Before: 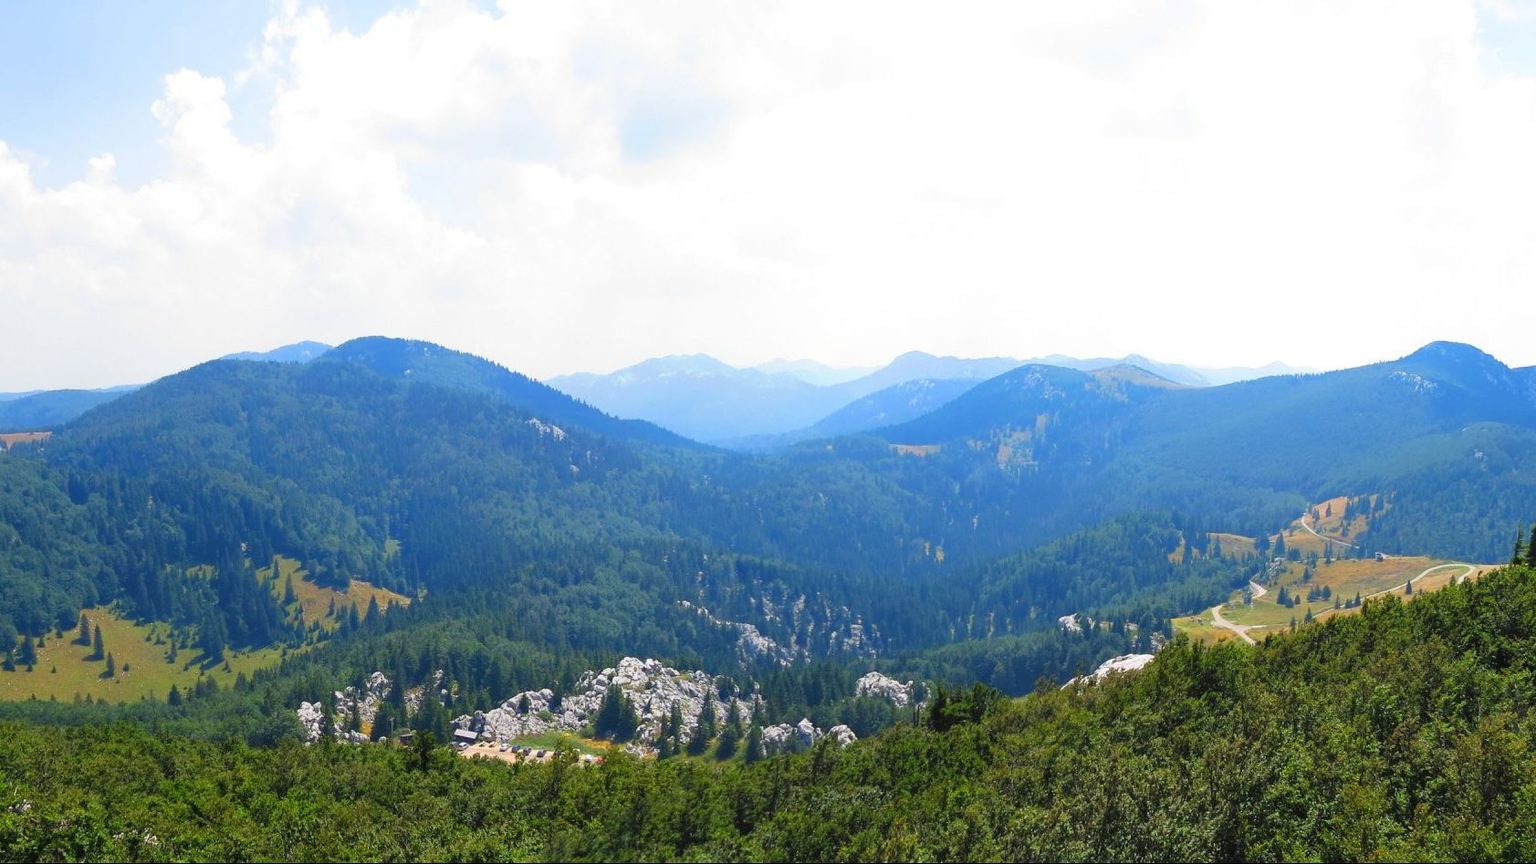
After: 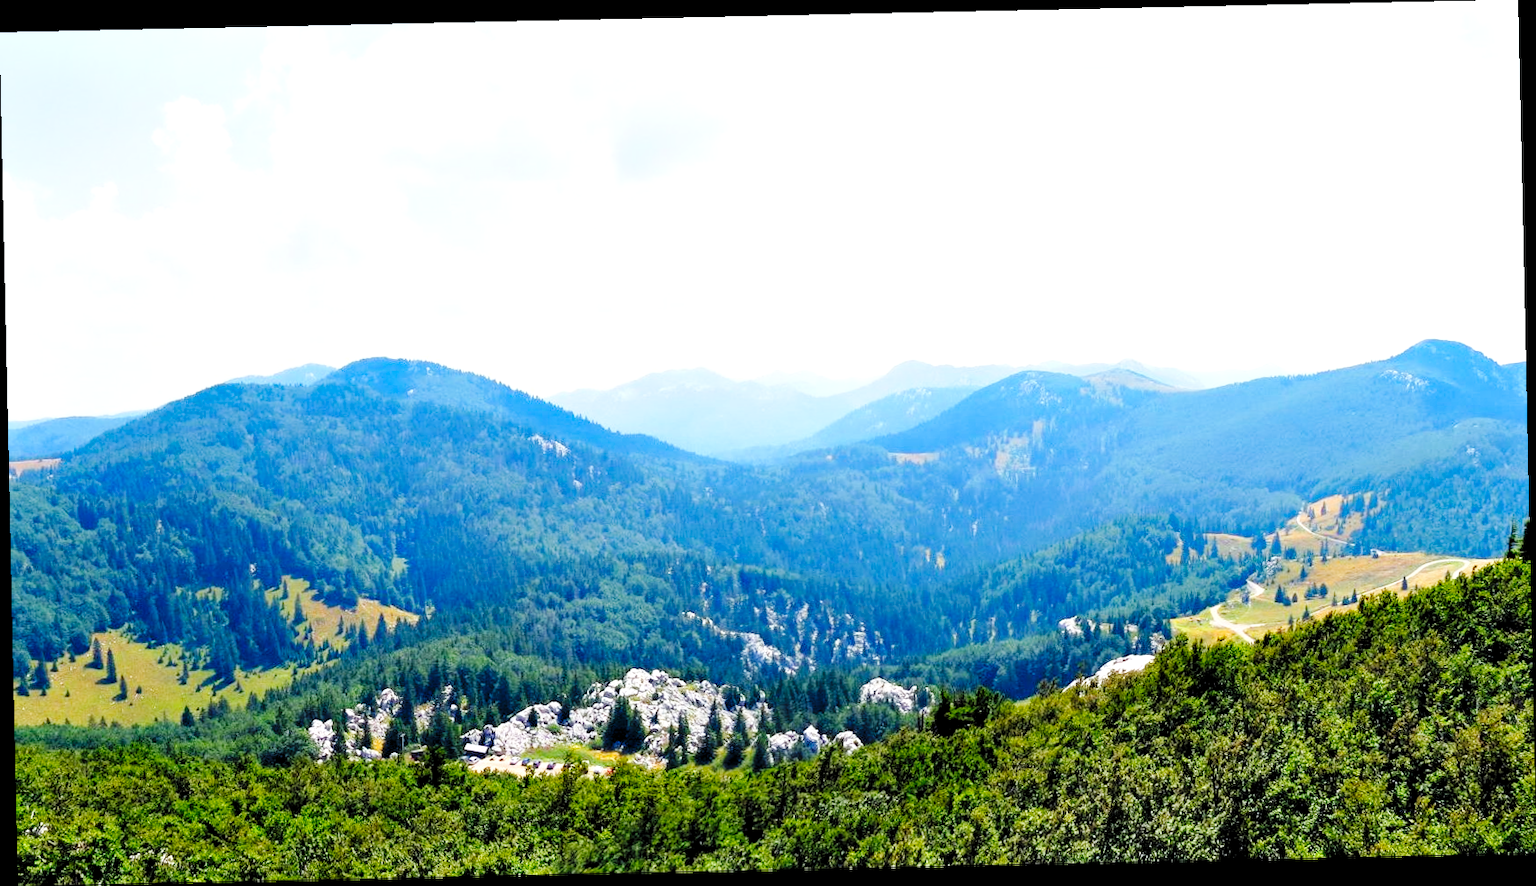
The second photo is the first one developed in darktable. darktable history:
base curve: curves: ch0 [(0, 0) (0.036, 0.025) (0.121, 0.166) (0.206, 0.329) (0.605, 0.79) (1, 1)], preserve colors none
rgb levels: levels [[0.013, 0.434, 0.89], [0, 0.5, 1], [0, 0.5, 1]]
contrast equalizer: octaves 7, y [[0.528, 0.548, 0.563, 0.562, 0.546, 0.526], [0.55 ×6], [0 ×6], [0 ×6], [0 ×6]]
rotate and perspective: rotation -1.24°, automatic cropping off
white balance: red 0.978, blue 0.999
